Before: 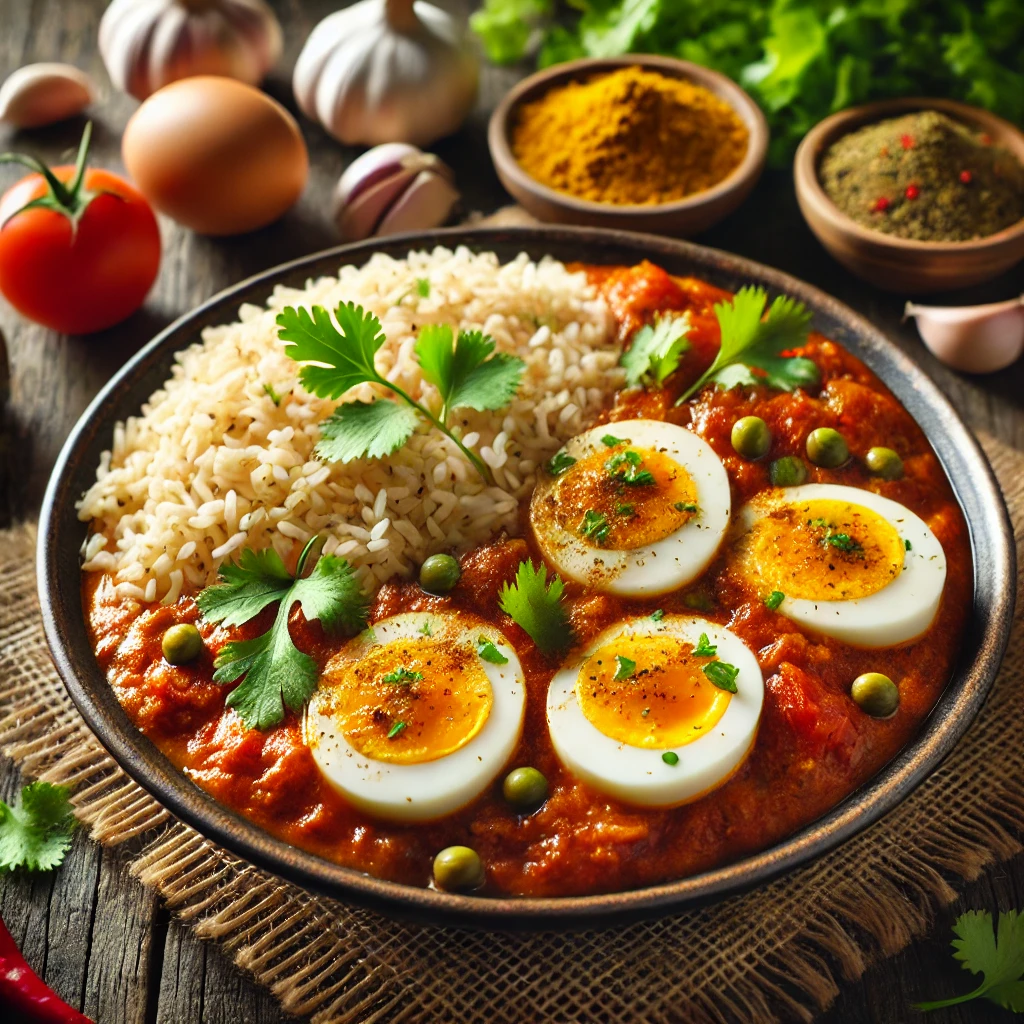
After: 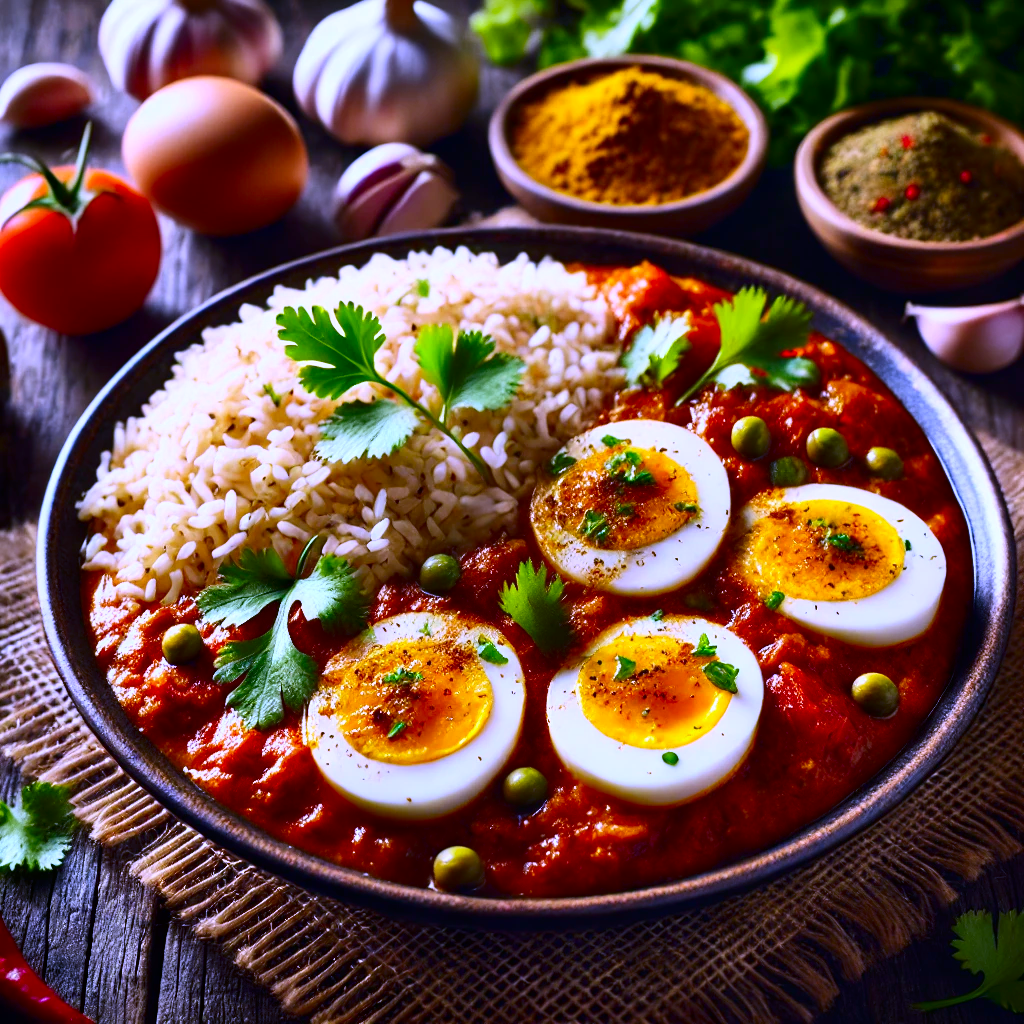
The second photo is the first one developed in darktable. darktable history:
white balance: red 0.98, blue 1.61
contrast brightness saturation: contrast 0.19, brightness -0.11, saturation 0.21
